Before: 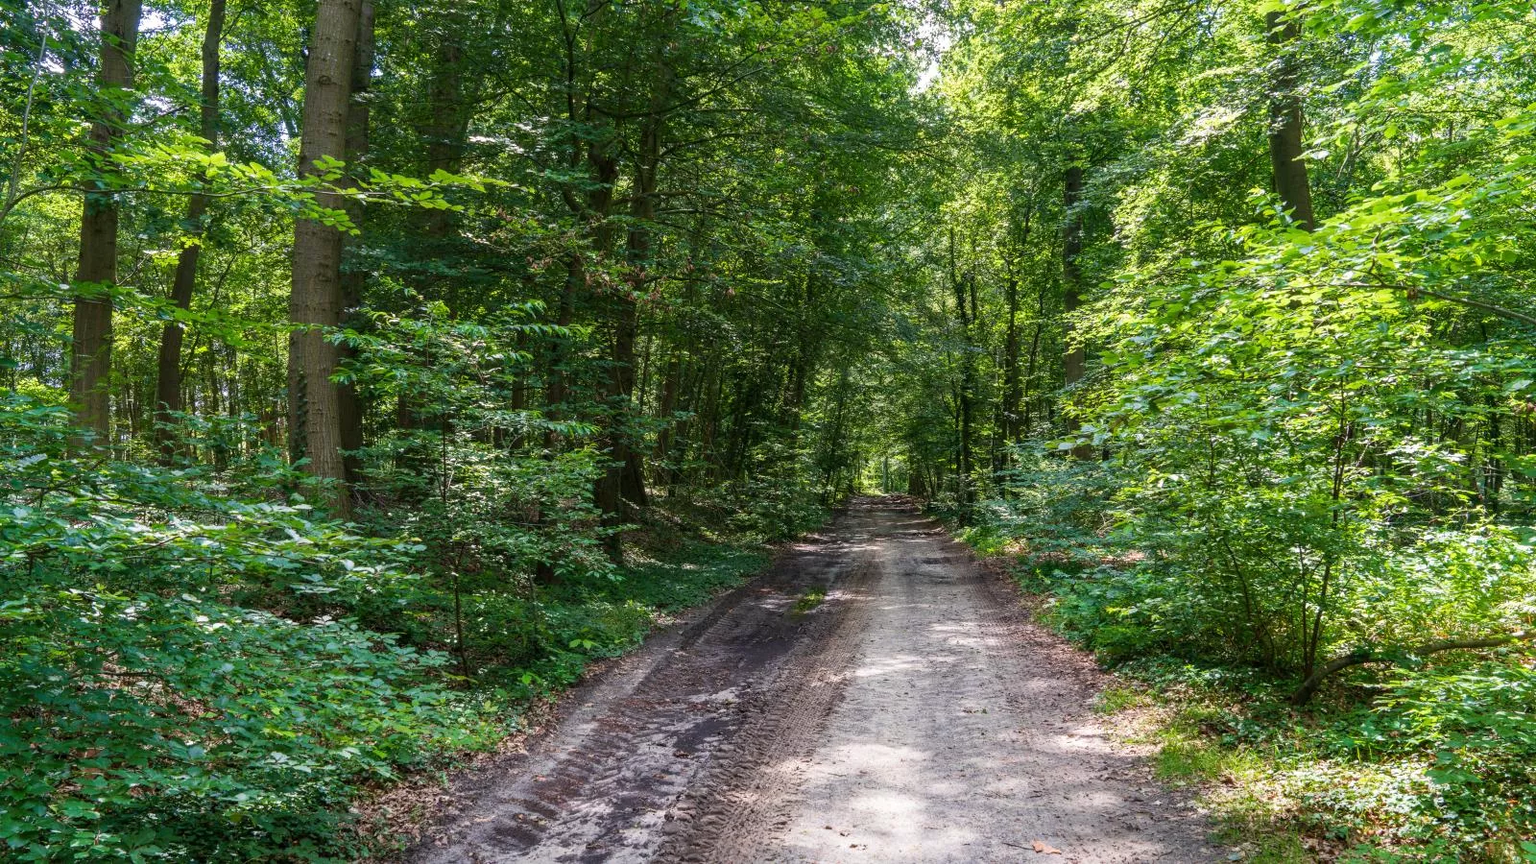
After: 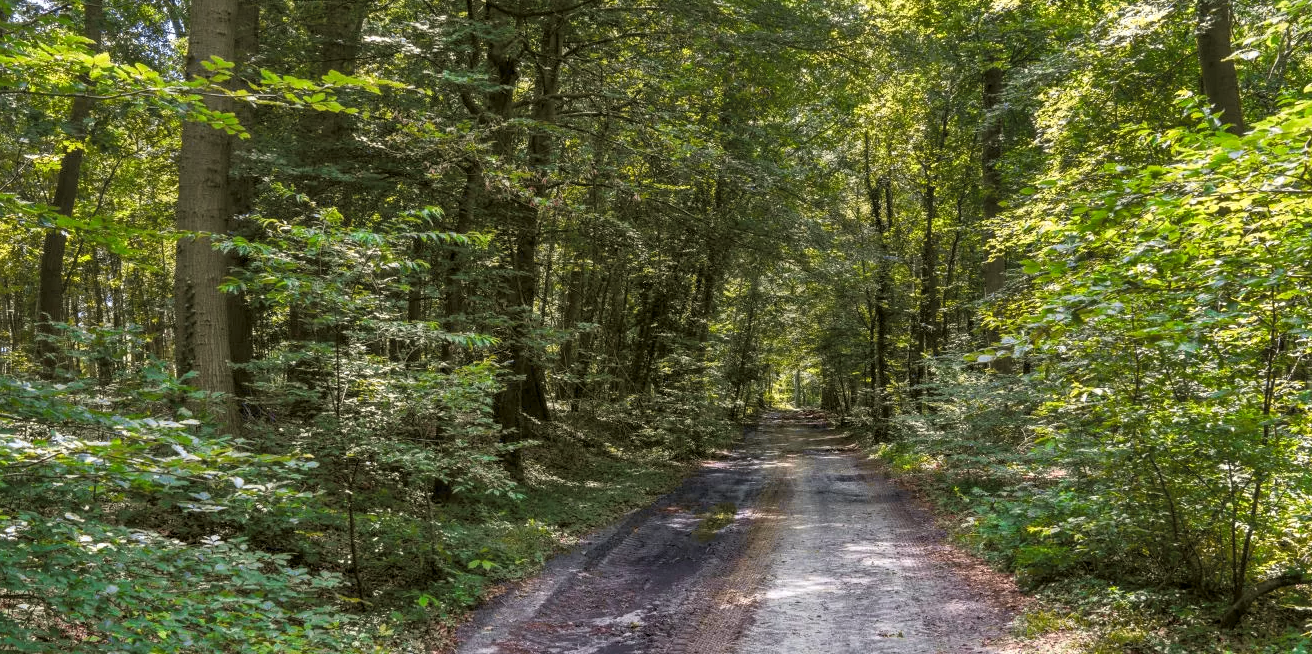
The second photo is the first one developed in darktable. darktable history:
base curve: curves: ch0 [(0, 0) (0.303, 0.277) (1, 1)]
shadows and highlights: white point adjustment 1, soften with gaussian
crop: left 7.856%, top 11.836%, right 10.12%, bottom 15.387%
tone curve: curves: ch0 [(0, 0) (0.15, 0.17) (0.452, 0.437) (0.611, 0.588) (0.751, 0.749) (1, 1)]; ch1 [(0, 0) (0.325, 0.327) (0.412, 0.45) (0.453, 0.484) (0.5, 0.499) (0.541, 0.55) (0.617, 0.612) (0.695, 0.697) (1, 1)]; ch2 [(0, 0) (0.386, 0.397) (0.452, 0.459) (0.505, 0.498) (0.524, 0.547) (0.574, 0.566) (0.633, 0.641) (1, 1)], color space Lab, independent channels, preserve colors none
levels: mode automatic, black 0.023%, white 99.97%, levels [0.062, 0.494, 0.925]
white balance: emerald 1
